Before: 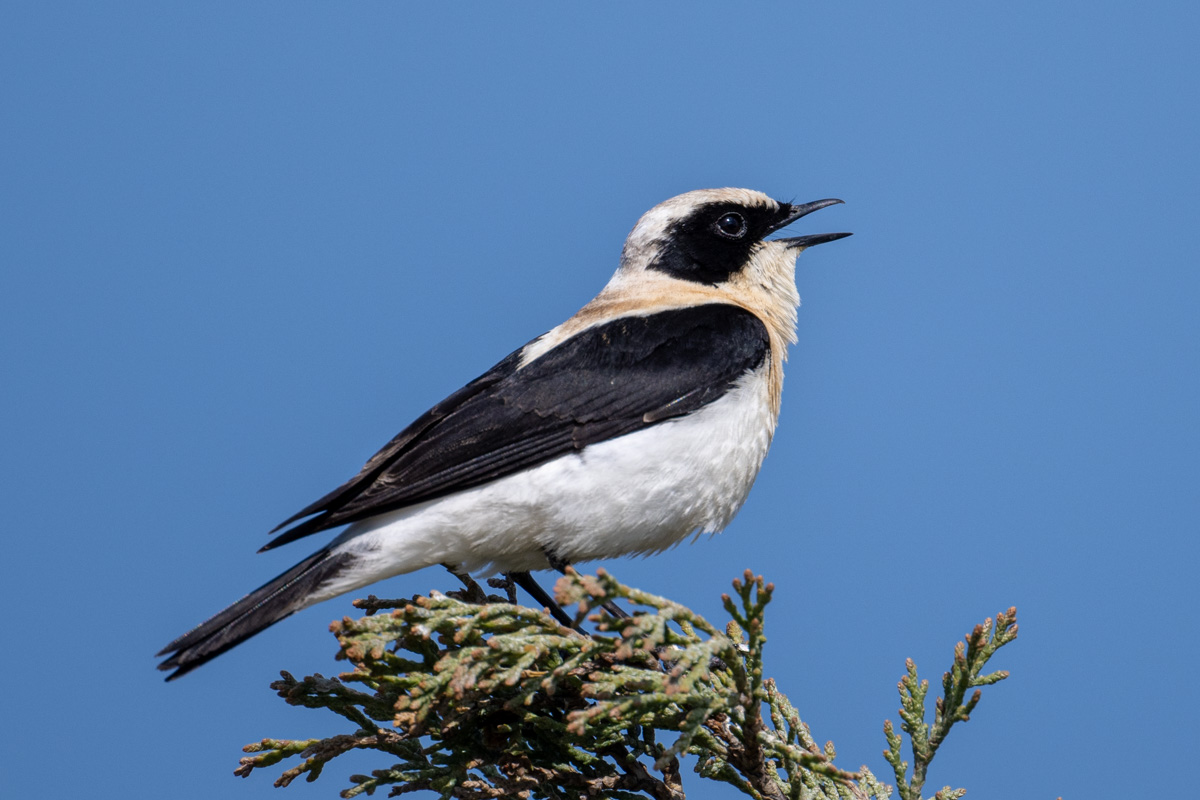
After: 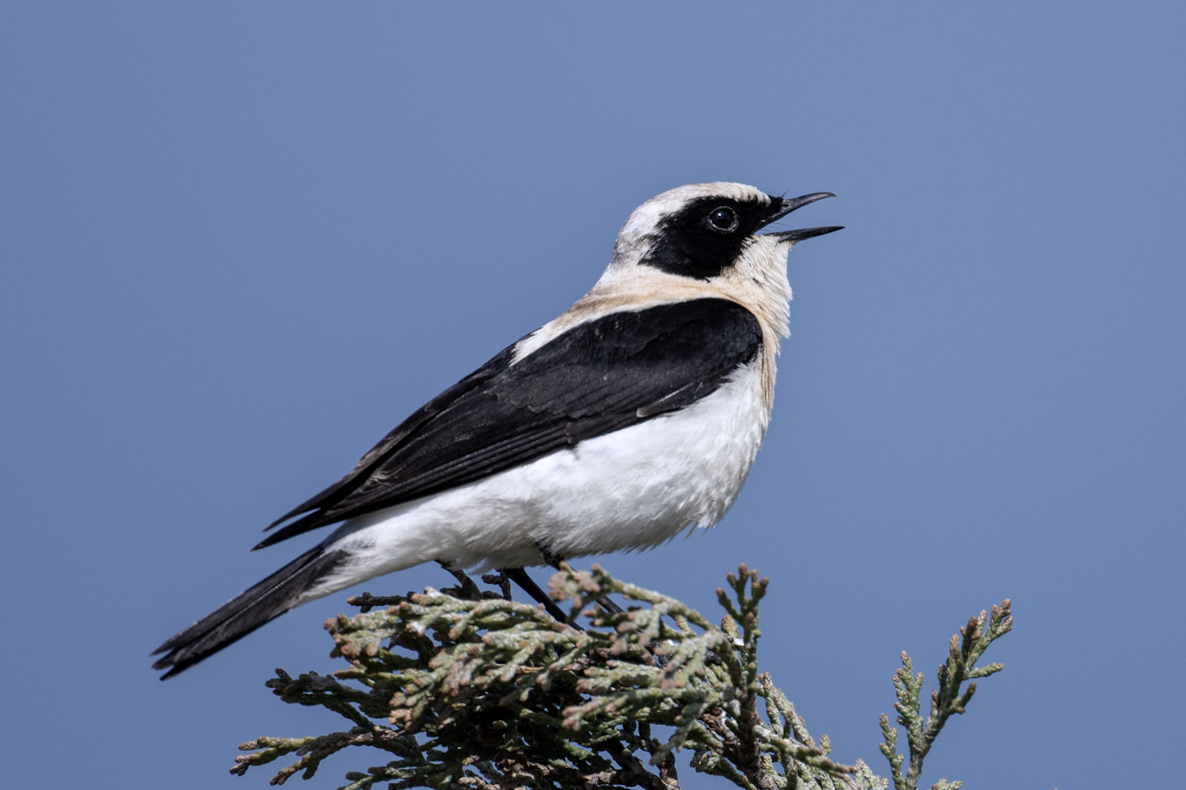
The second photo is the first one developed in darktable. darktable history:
contrast brightness saturation: contrast 0.1, saturation -0.36
rotate and perspective: rotation -0.45°, automatic cropping original format, crop left 0.008, crop right 0.992, crop top 0.012, crop bottom 0.988
white balance: red 0.984, blue 1.059
